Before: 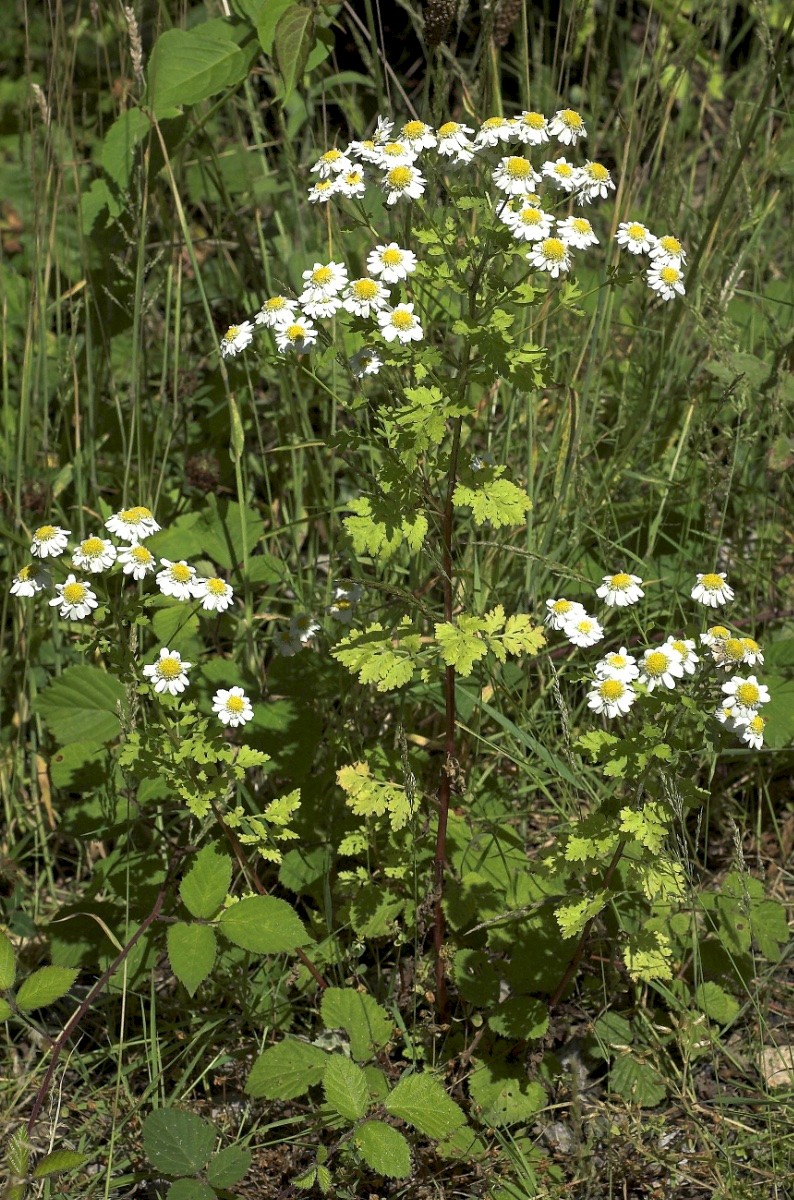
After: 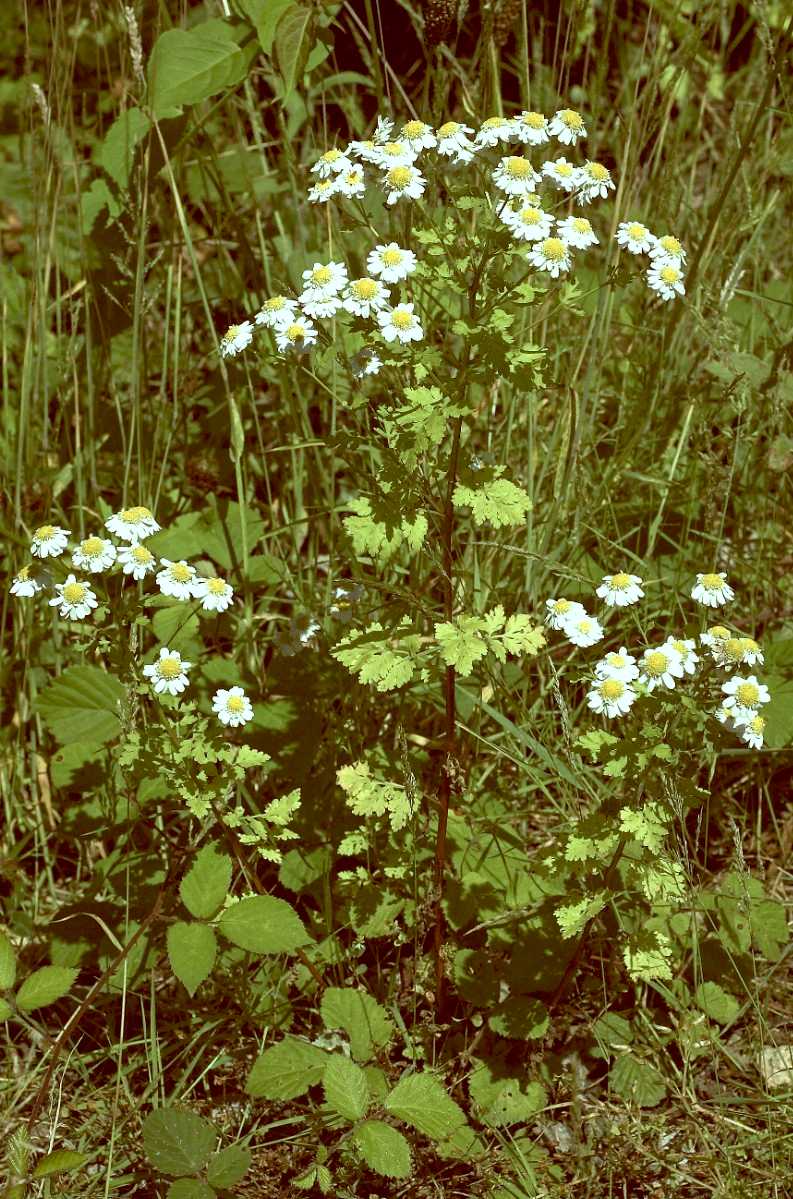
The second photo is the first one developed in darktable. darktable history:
color correction: highlights a* -14.62, highlights b* -16.22, shadows a* 10.12, shadows b* 29.4
color balance: lift [1, 1.015, 1.004, 0.985], gamma [1, 0.958, 0.971, 1.042], gain [1, 0.956, 0.977, 1.044]
color balance rgb: shadows lift › chroma 2%, shadows lift › hue 263°, highlights gain › chroma 8%, highlights gain › hue 84°, linear chroma grading › global chroma -15%, saturation formula JzAzBz (2021)
exposure: black level correction 0.001, exposure 0.3 EV, compensate highlight preservation false
